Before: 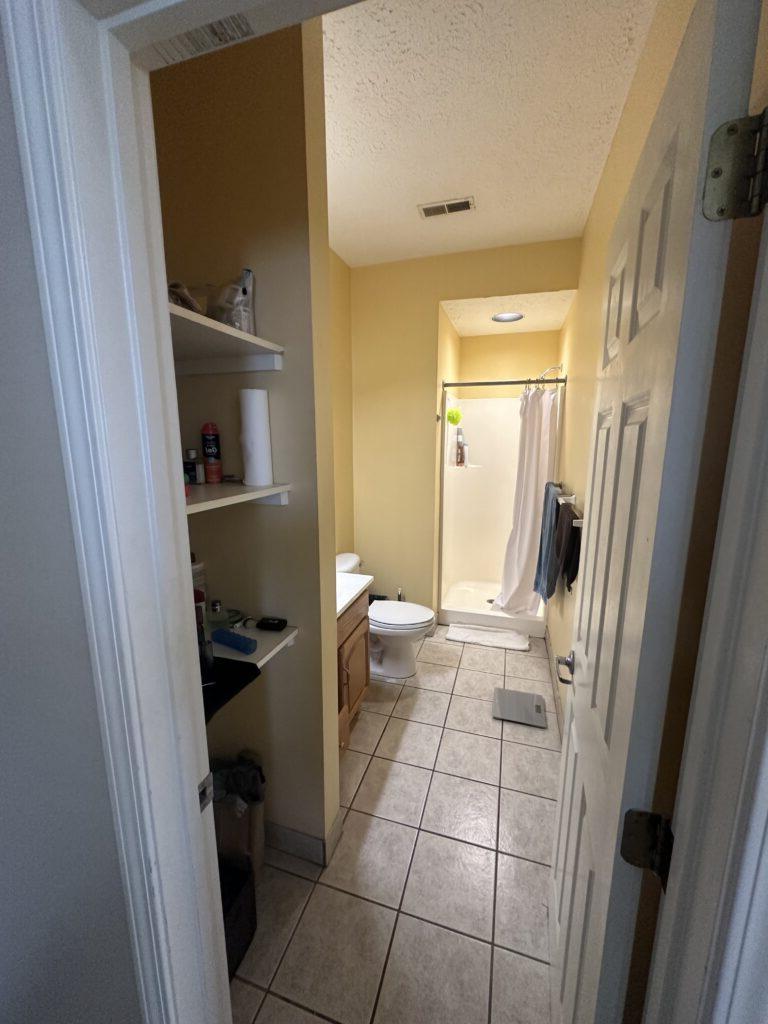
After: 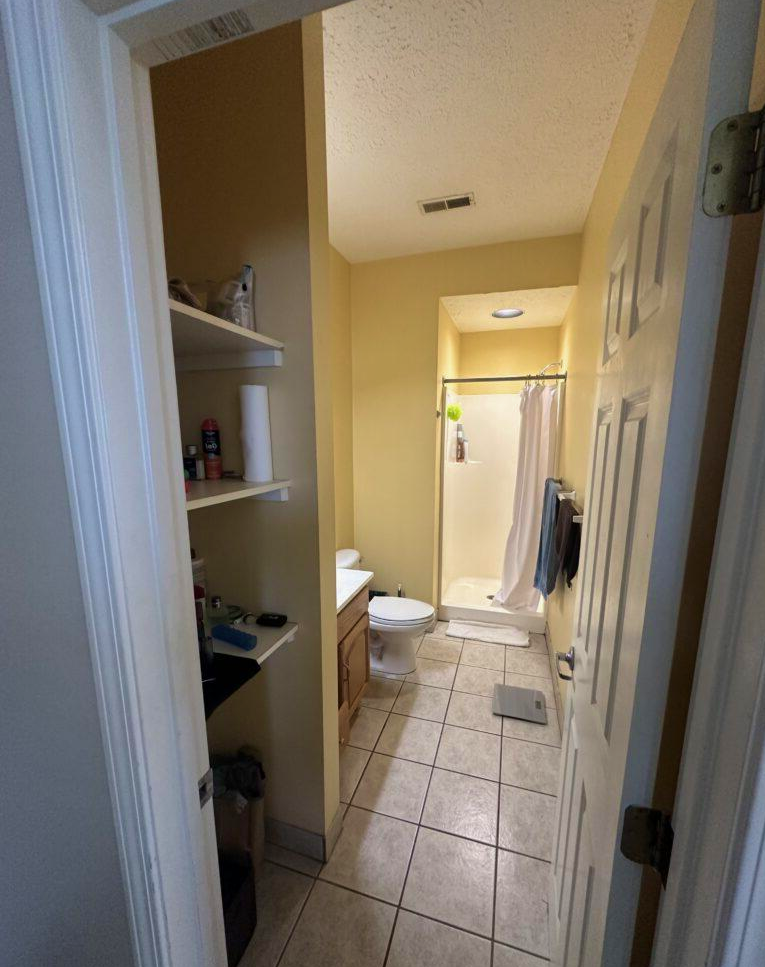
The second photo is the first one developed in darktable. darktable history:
shadows and highlights: shadows -20, white point adjustment -2, highlights -35
velvia: on, module defaults
crop: top 0.448%, right 0.264%, bottom 5.045%
